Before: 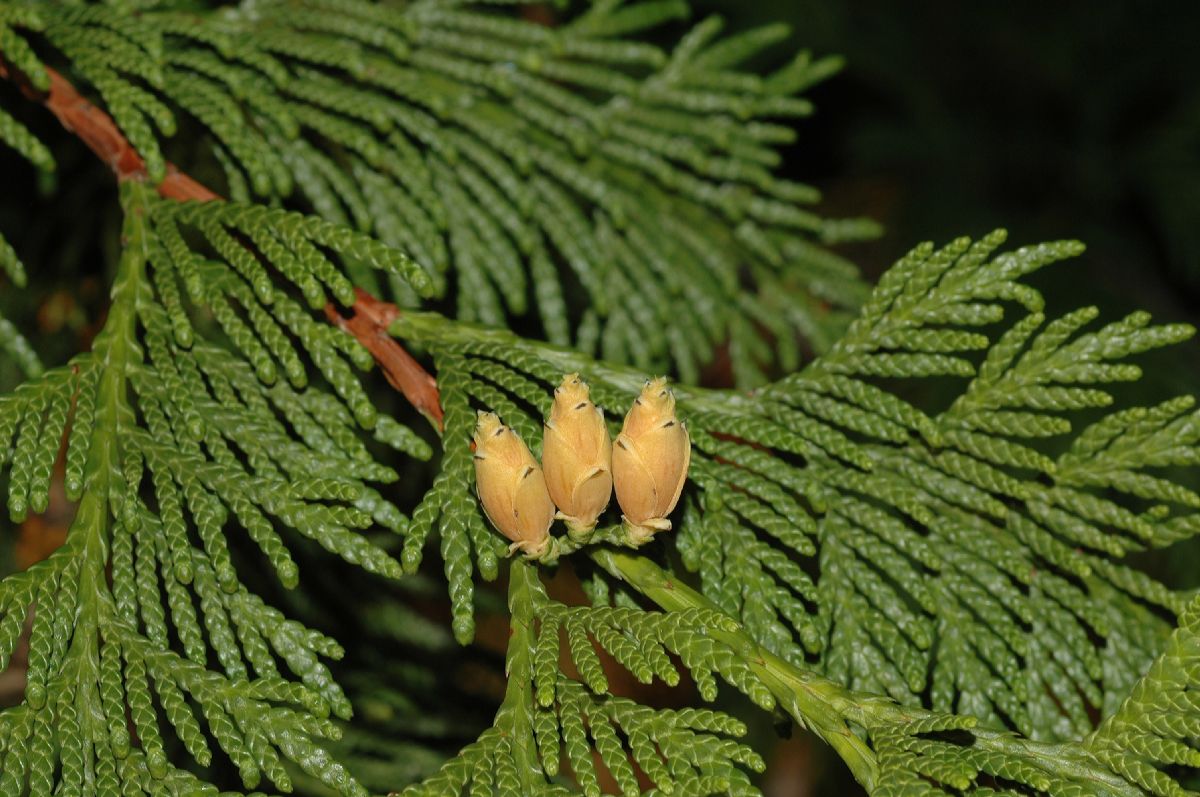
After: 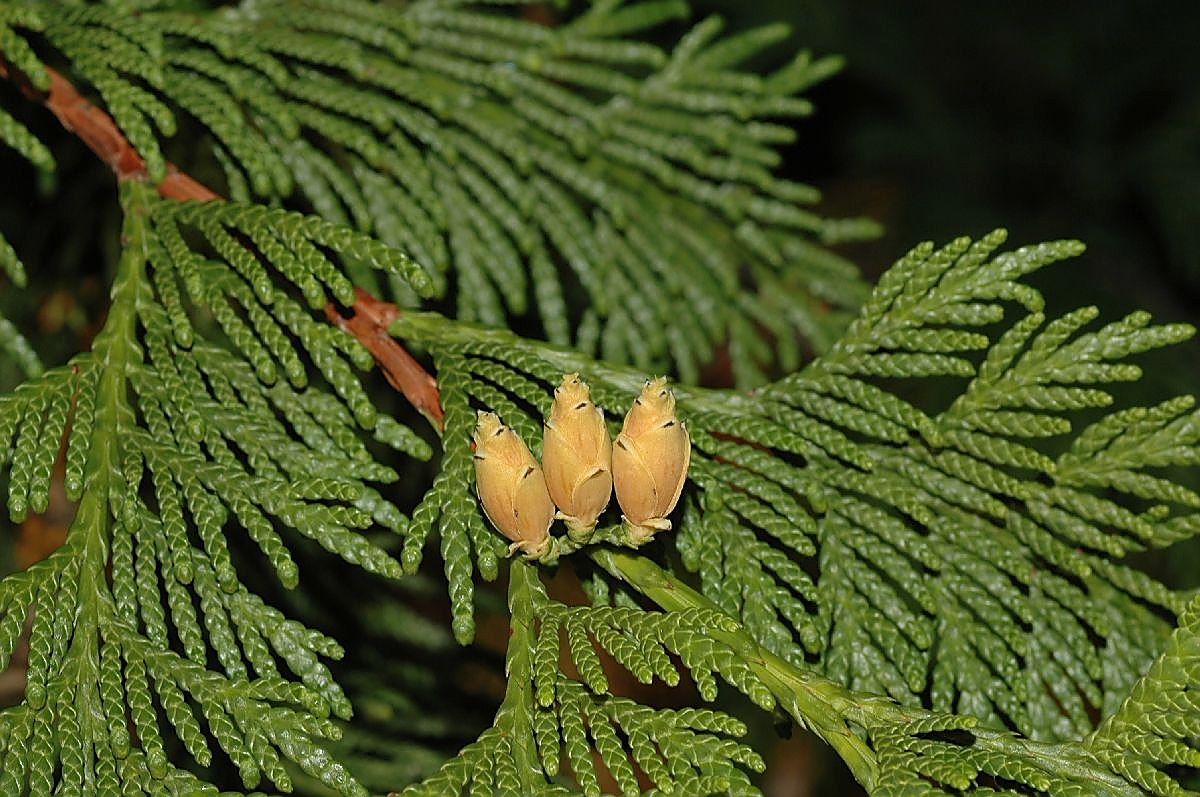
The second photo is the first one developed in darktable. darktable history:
sharpen: radius 1.392, amount 1.239, threshold 0.695
shadows and highlights: shadows 24.46, highlights -78.9, soften with gaussian
